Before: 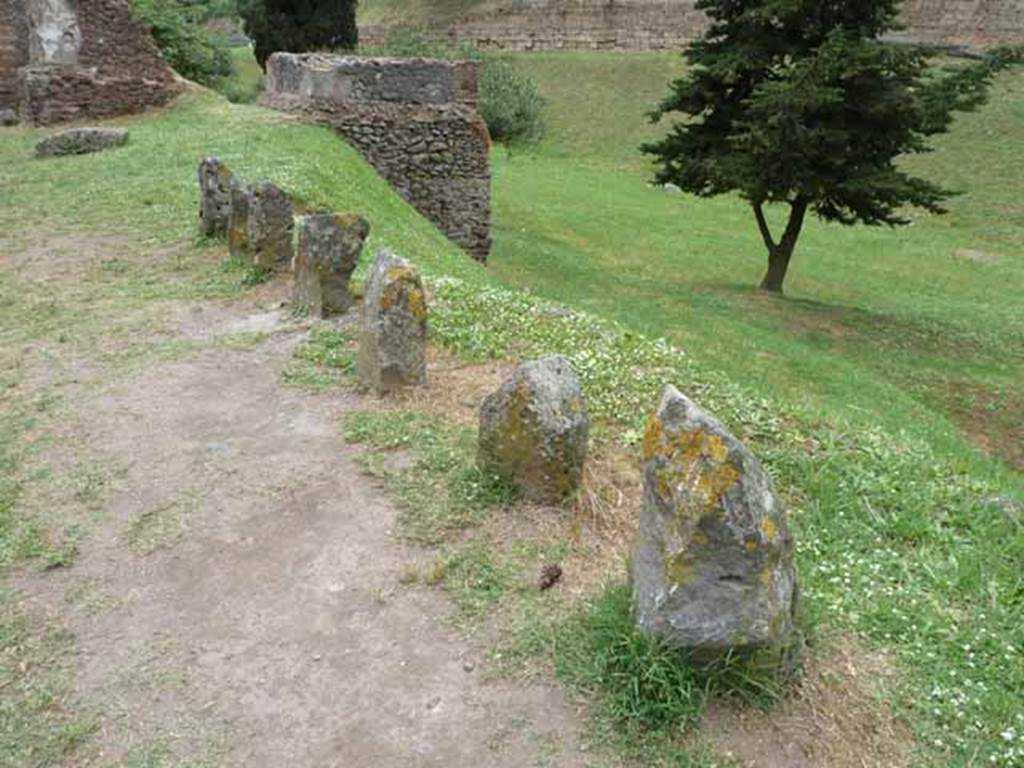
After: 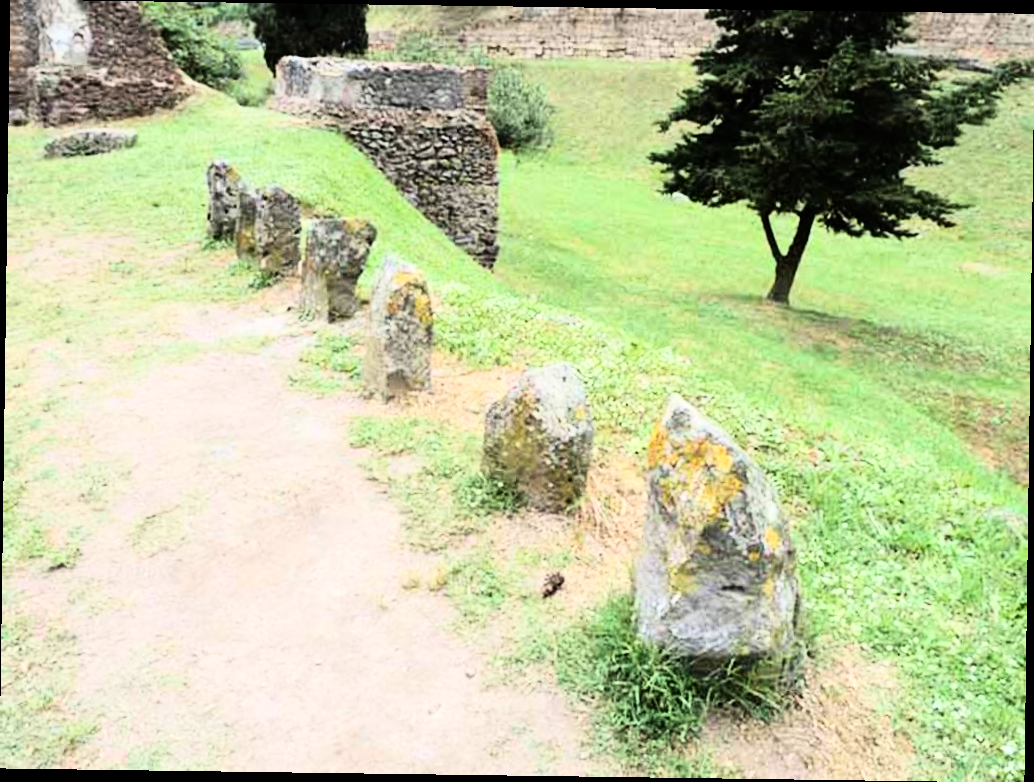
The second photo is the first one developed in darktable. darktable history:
rgb curve: curves: ch0 [(0, 0) (0.21, 0.15) (0.24, 0.21) (0.5, 0.75) (0.75, 0.96) (0.89, 0.99) (1, 1)]; ch1 [(0, 0.02) (0.21, 0.13) (0.25, 0.2) (0.5, 0.67) (0.75, 0.9) (0.89, 0.97) (1, 1)]; ch2 [(0, 0.02) (0.21, 0.13) (0.25, 0.2) (0.5, 0.67) (0.75, 0.9) (0.89, 0.97) (1, 1)], compensate middle gray true
rotate and perspective: rotation 0.8°, automatic cropping off
